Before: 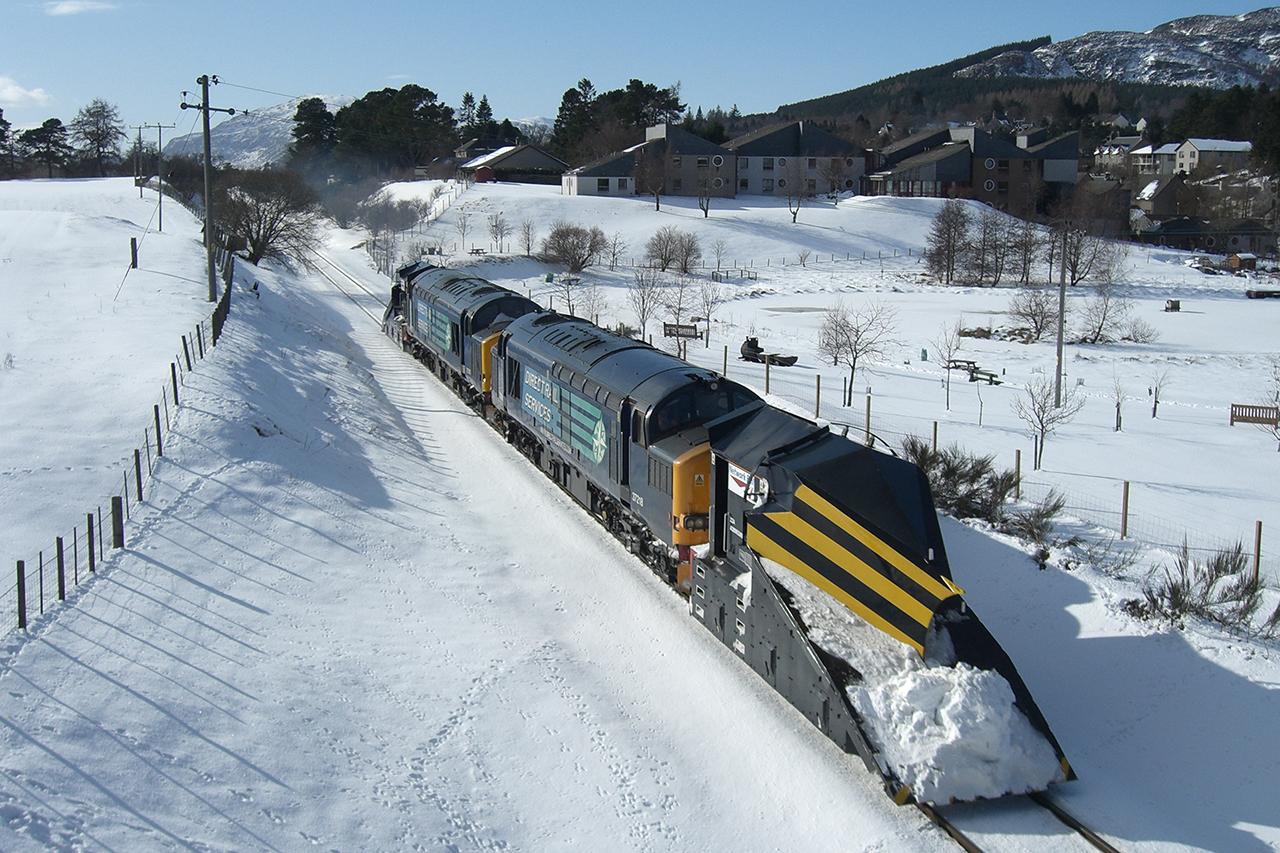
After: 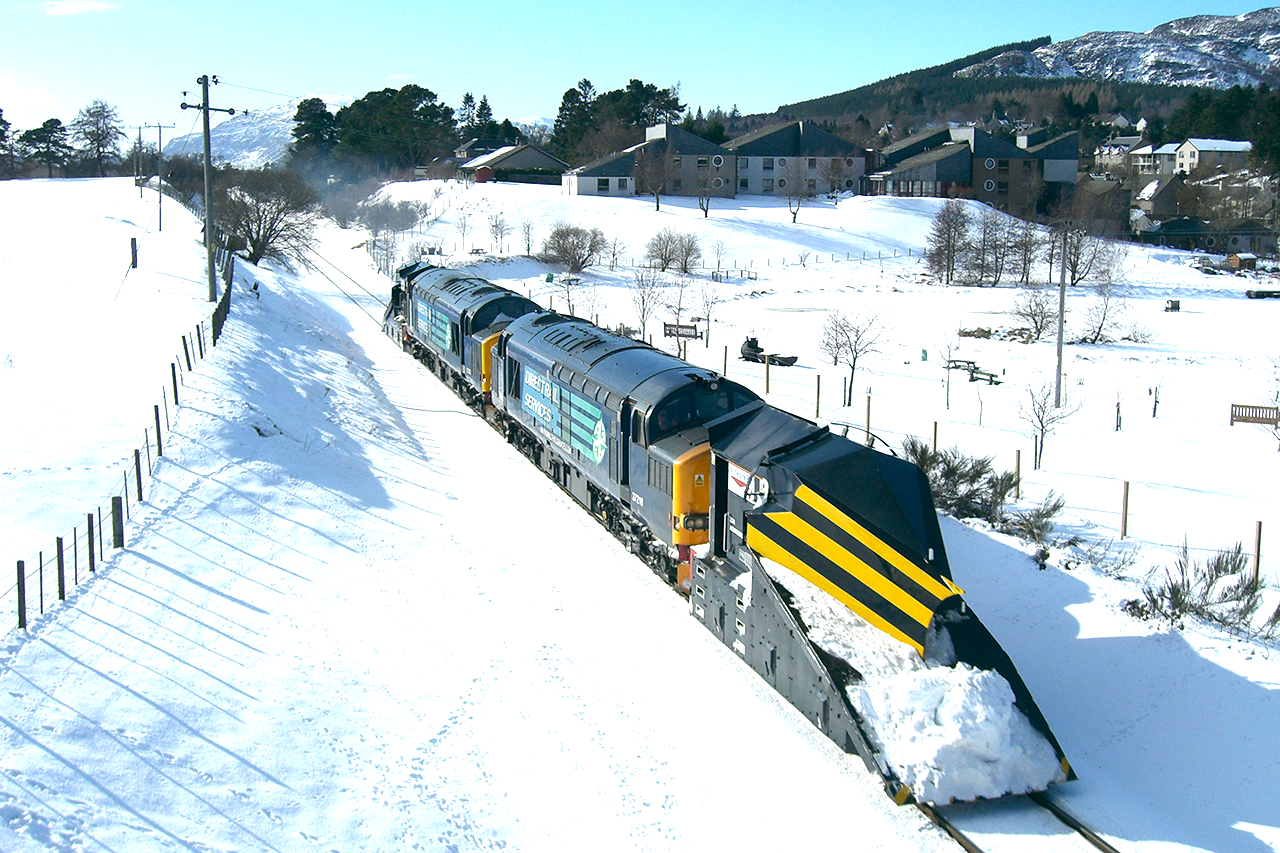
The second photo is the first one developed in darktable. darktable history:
exposure: black level correction 0, exposure 1.173 EV, compensate exposure bias true, compensate highlight preservation false
color balance rgb: shadows lift › luminance -19.786%, global offset › luminance -0.344%, global offset › chroma 0.11%, global offset › hue 166.87°, perceptual saturation grading › global saturation 10.515%, global vibrance 20%
